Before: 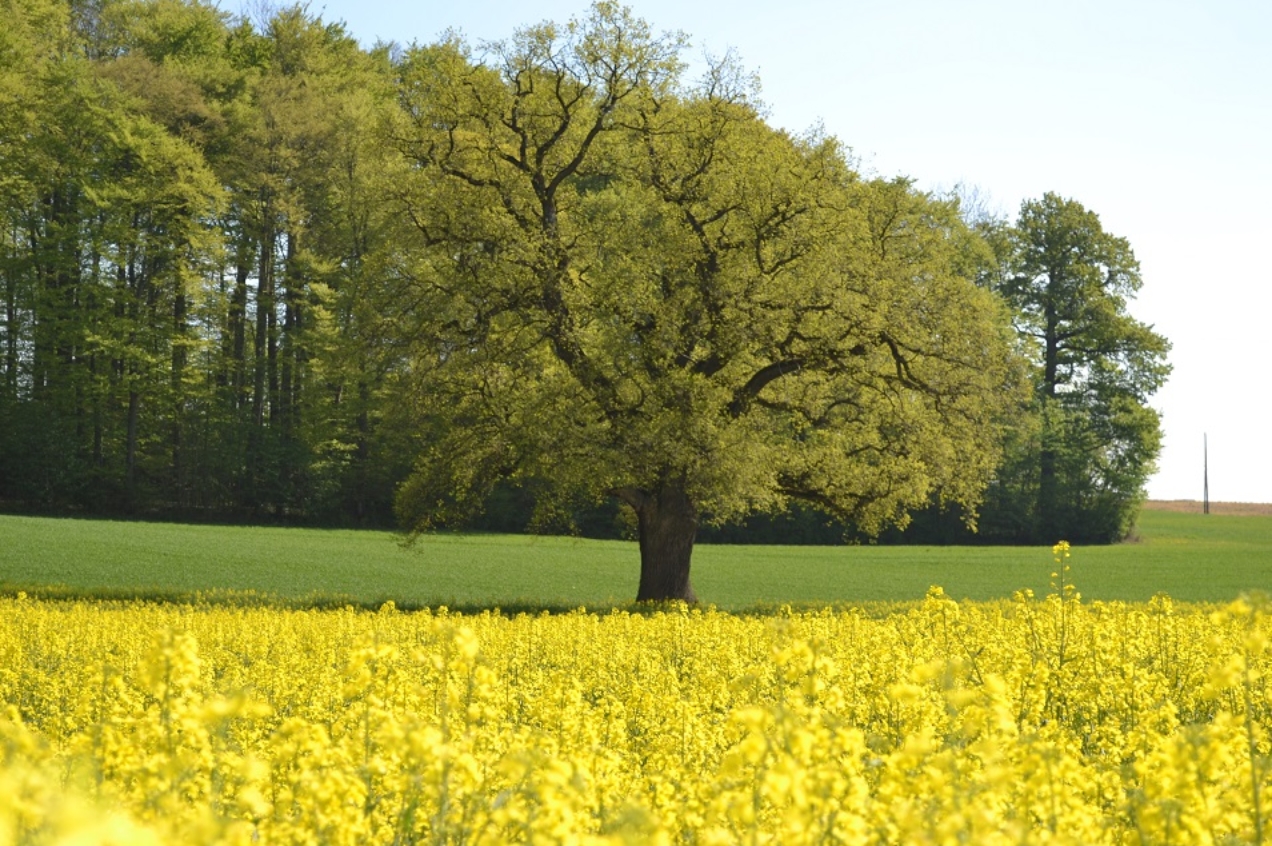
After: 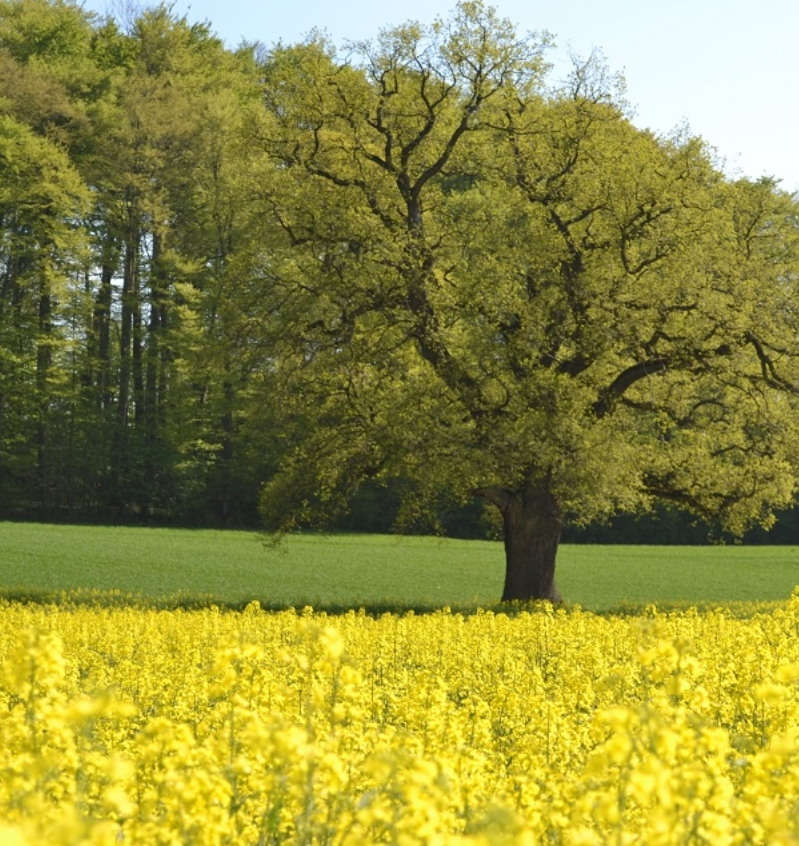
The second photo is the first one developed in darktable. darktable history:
crop: left 10.644%, right 26.528%
color balance: on, module defaults
